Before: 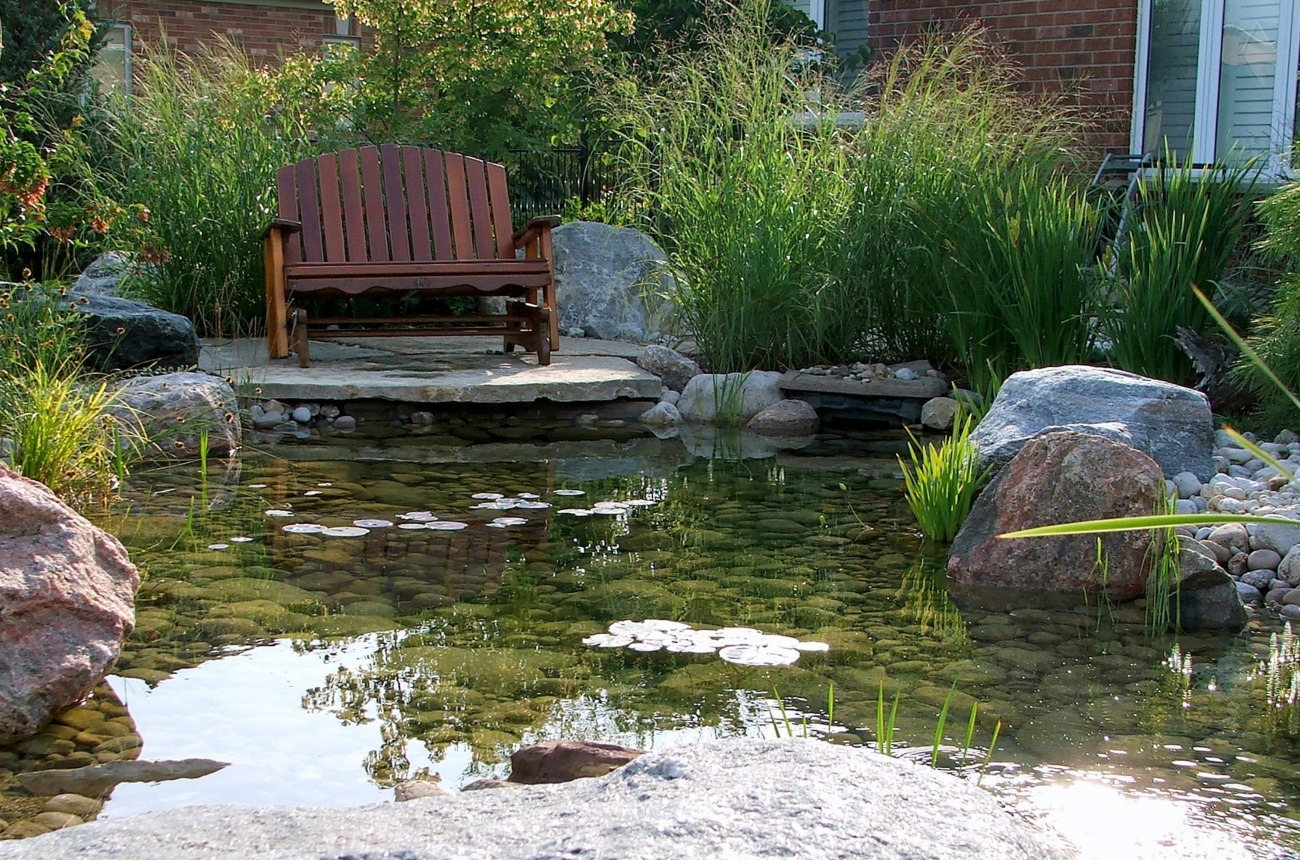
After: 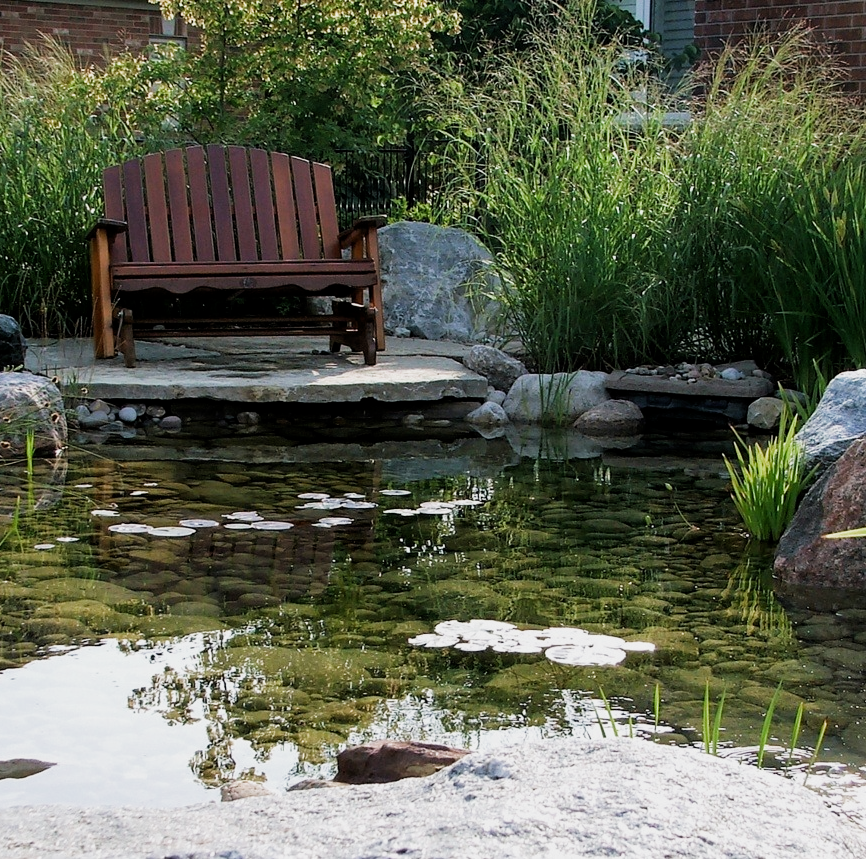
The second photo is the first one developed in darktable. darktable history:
filmic rgb: middle gray luminance 21.73%, black relative exposure -14 EV, white relative exposure 2.96 EV, threshold 6 EV, target black luminance 0%, hardness 8.81, latitude 59.69%, contrast 1.208, highlights saturation mix 5%, shadows ↔ highlights balance 41.6%, add noise in highlights 0, color science v3 (2019), use custom middle-gray values true, iterations of high-quality reconstruction 0, contrast in highlights soft, enable highlight reconstruction true
exposure: exposure 0.2 EV, compensate highlight preservation false
crop and rotate: left 13.409%, right 19.924%
